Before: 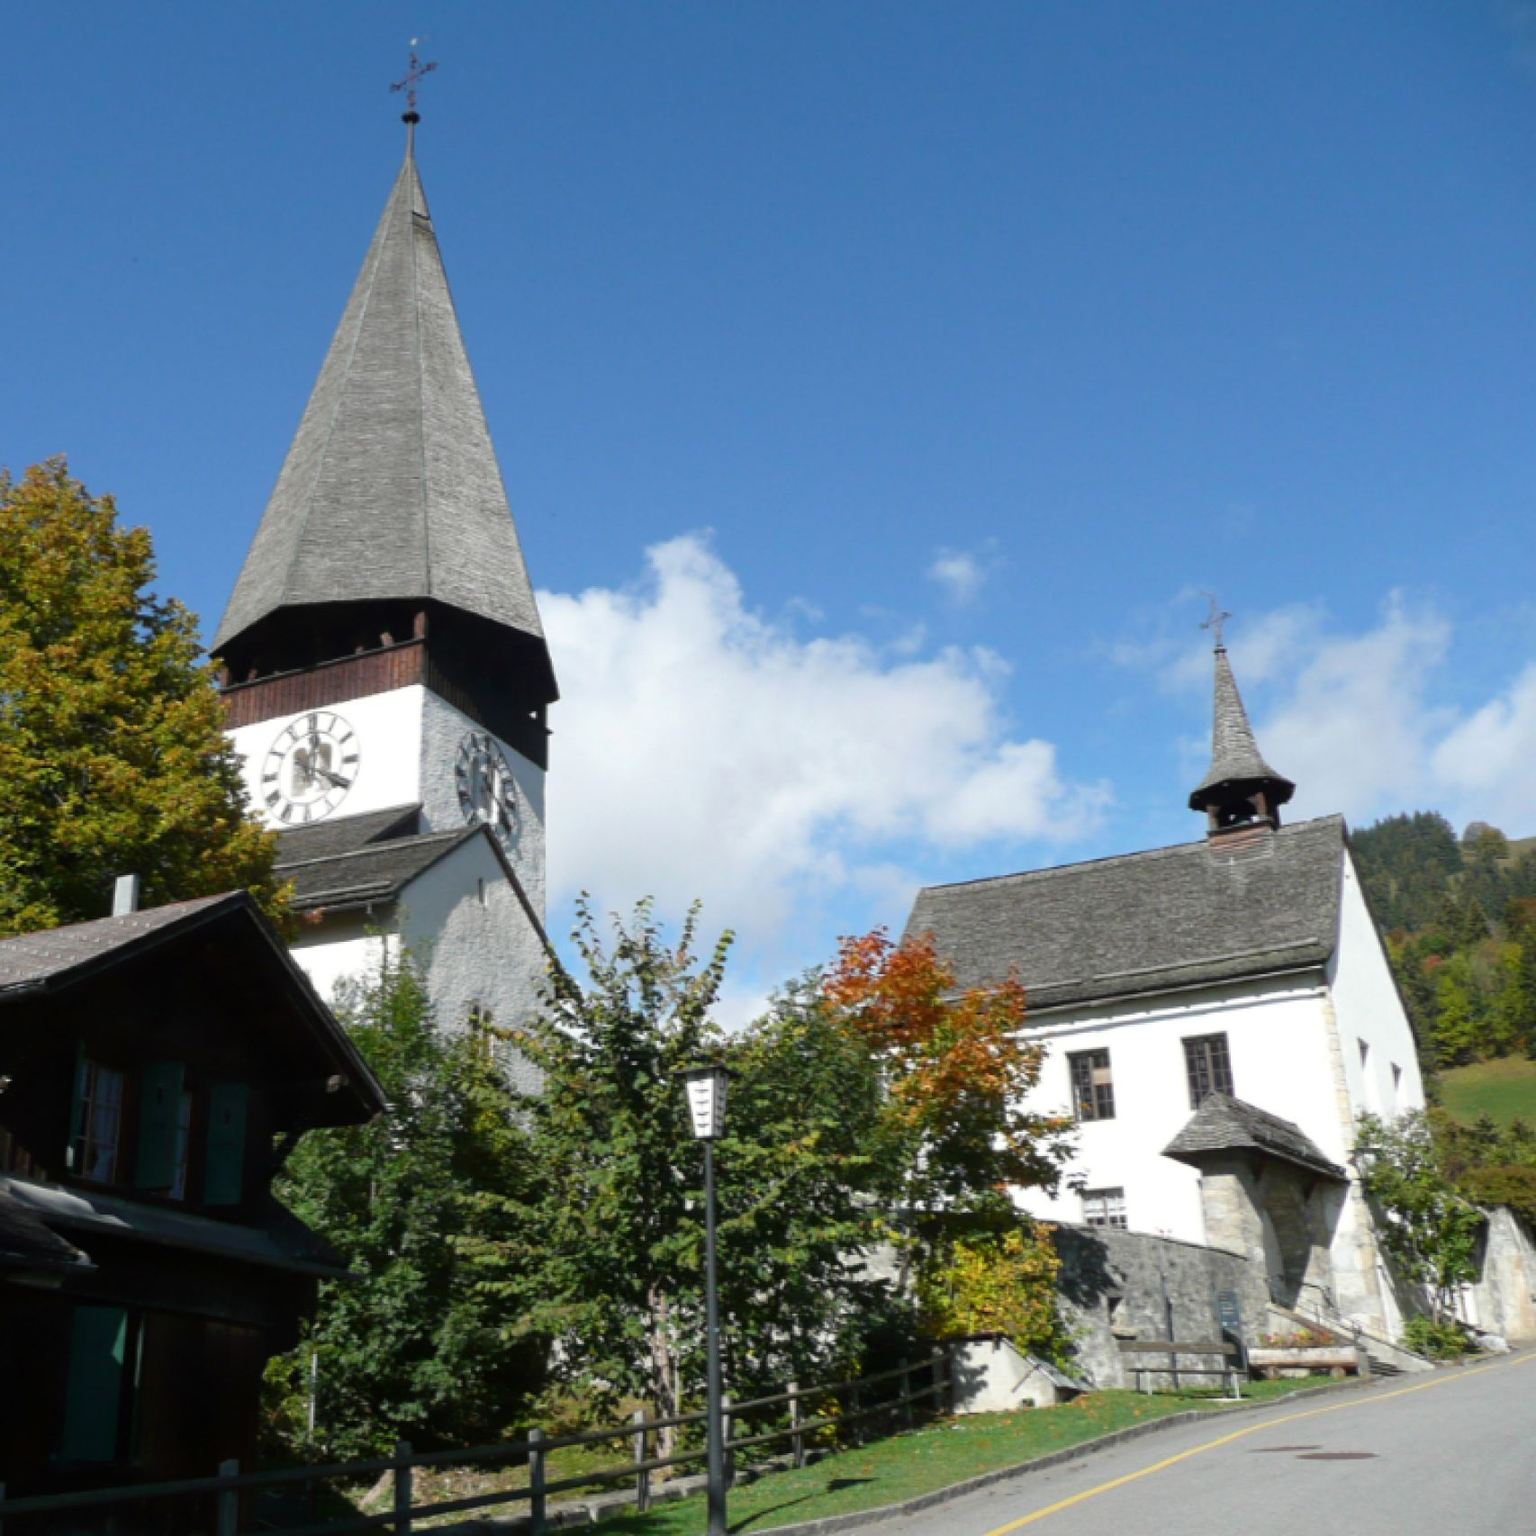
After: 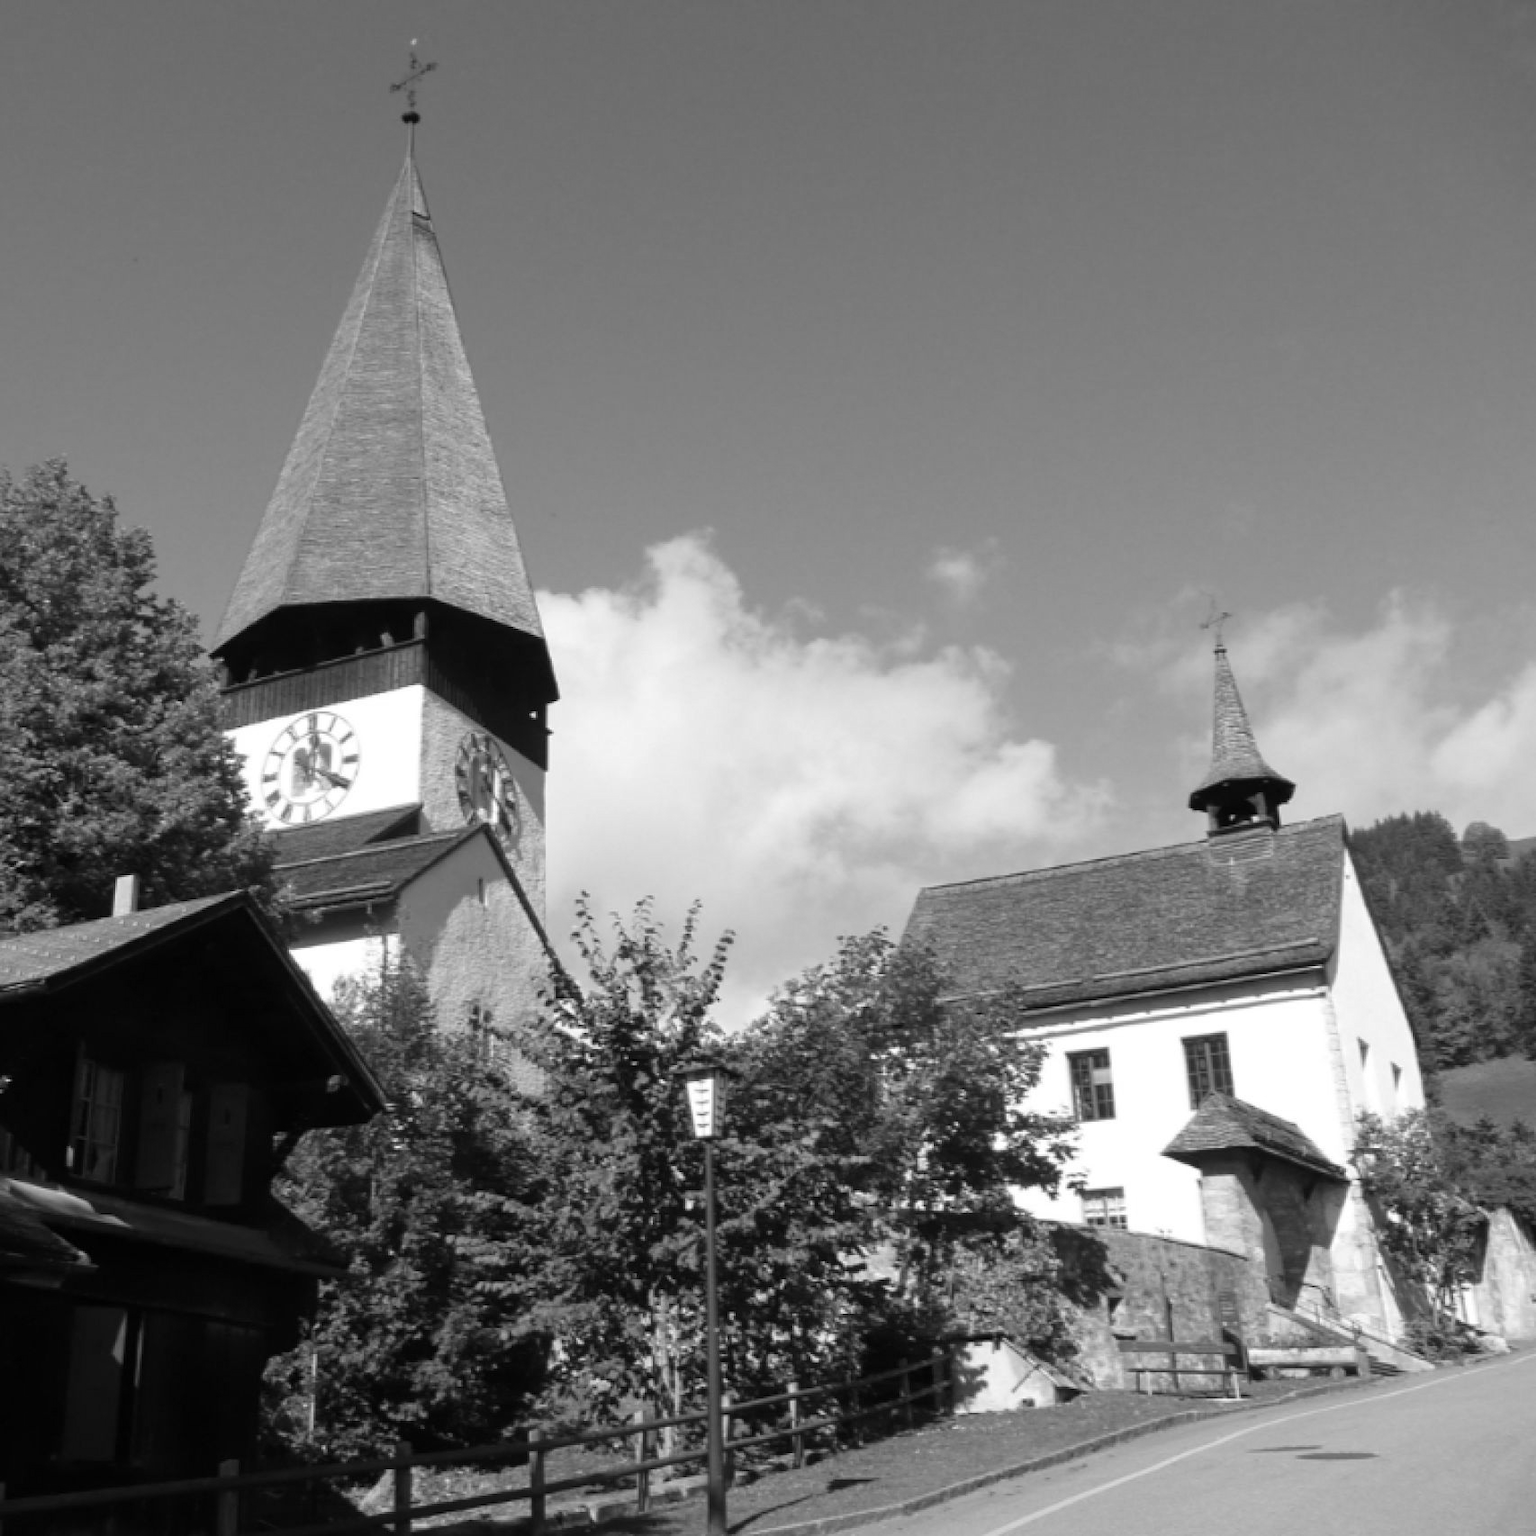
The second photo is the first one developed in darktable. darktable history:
white balance: emerald 1
monochrome: a 1.94, b -0.638
color correction: highlights a* 5.81, highlights b* 4.84
